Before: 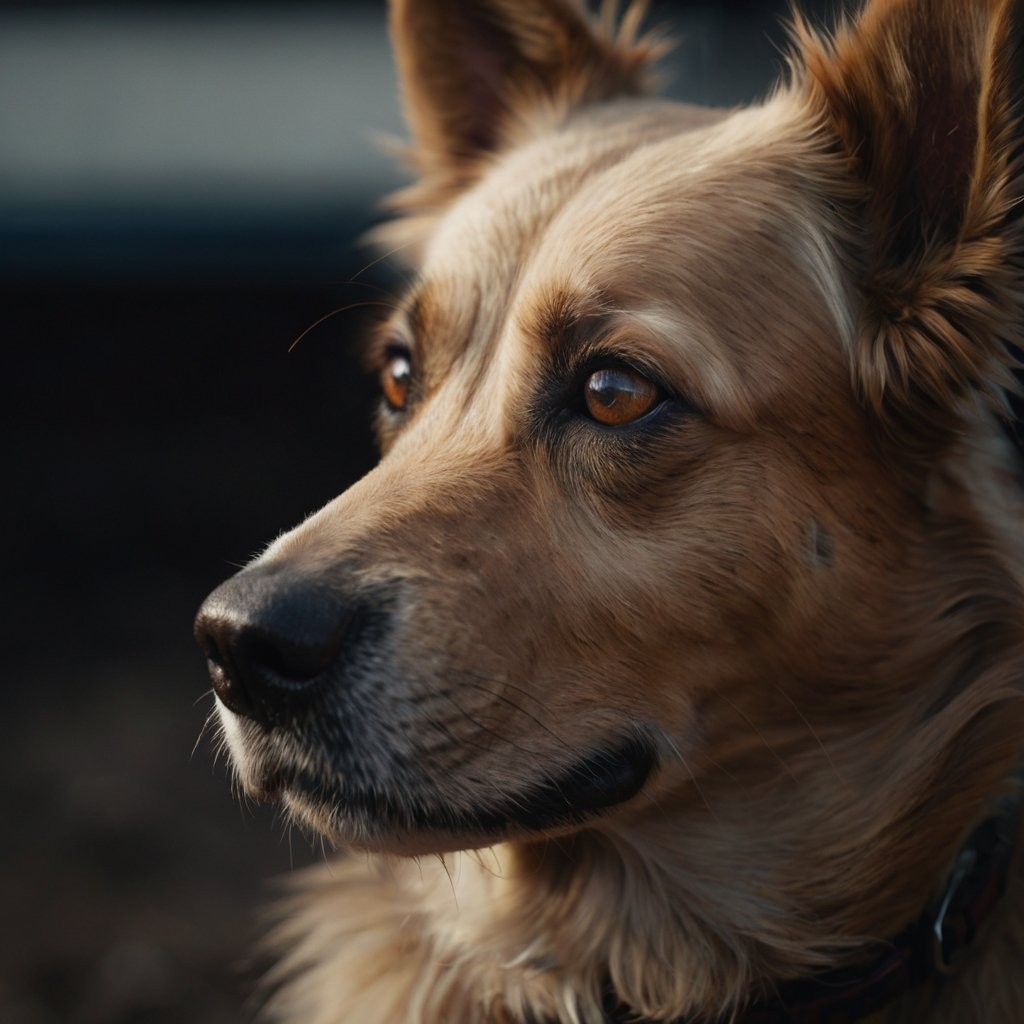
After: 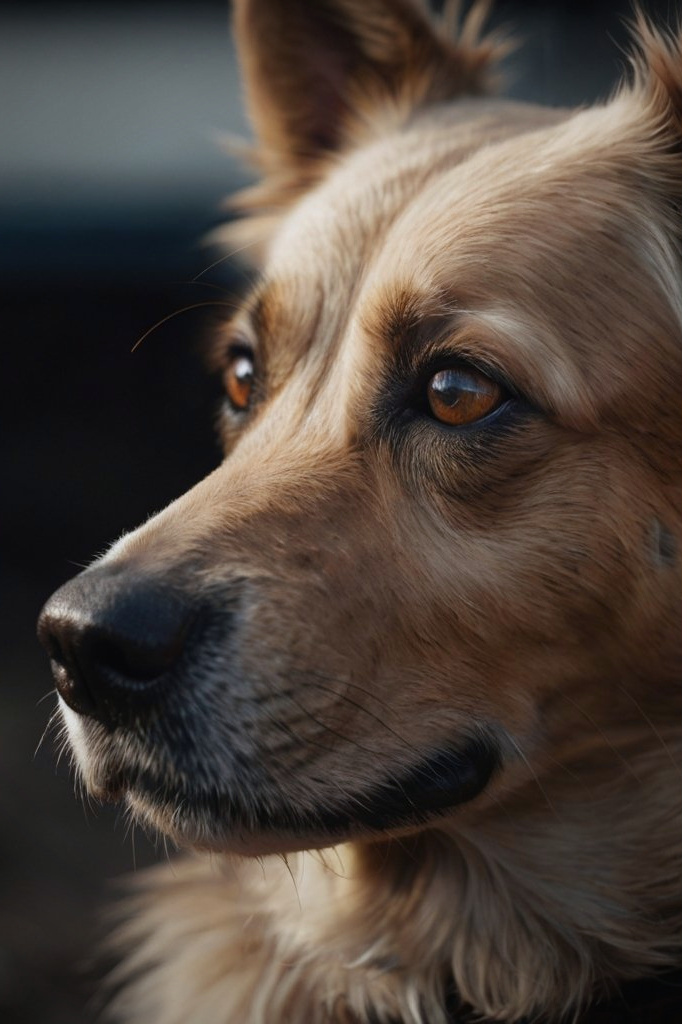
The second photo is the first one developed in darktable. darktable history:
crop: left 15.419%, right 17.914%
vignetting: on, module defaults
white balance: red 0.983, blue 1.036
